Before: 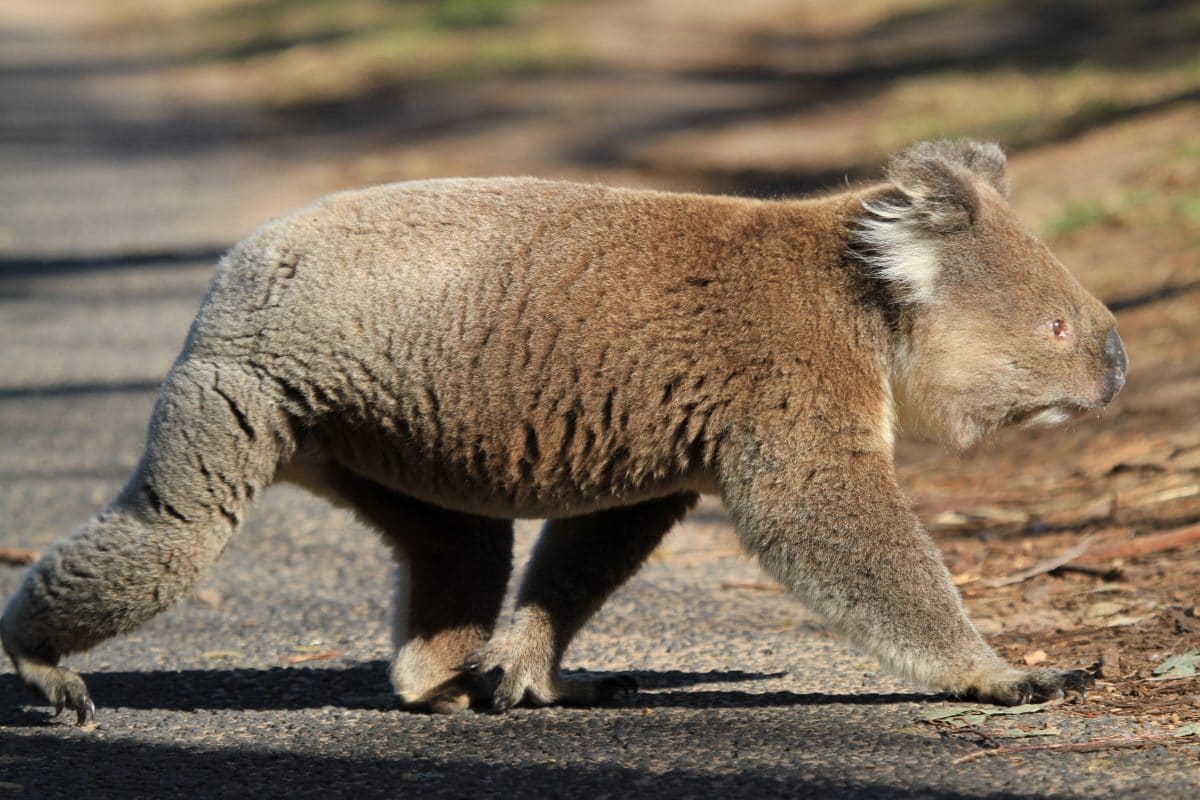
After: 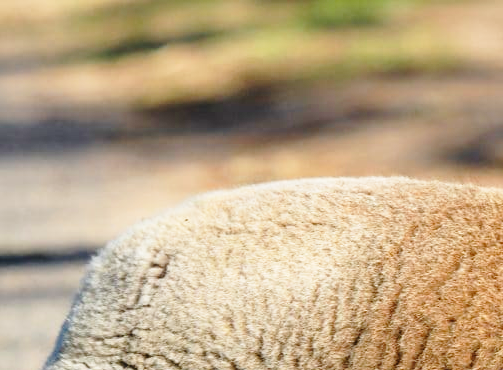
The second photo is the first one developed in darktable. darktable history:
base curve: curves: ch0 [(0, 0) (0.028, 0.03) (0.121, 0.232) (0.46, 0.748) (0.859, 0.968) (1, 1)], preserve colors none
crop and rotate: left 10.817%, top 0.062%, right 47.194%, bottom 53.626%
contrast brightness saturation: saturation 0.18
